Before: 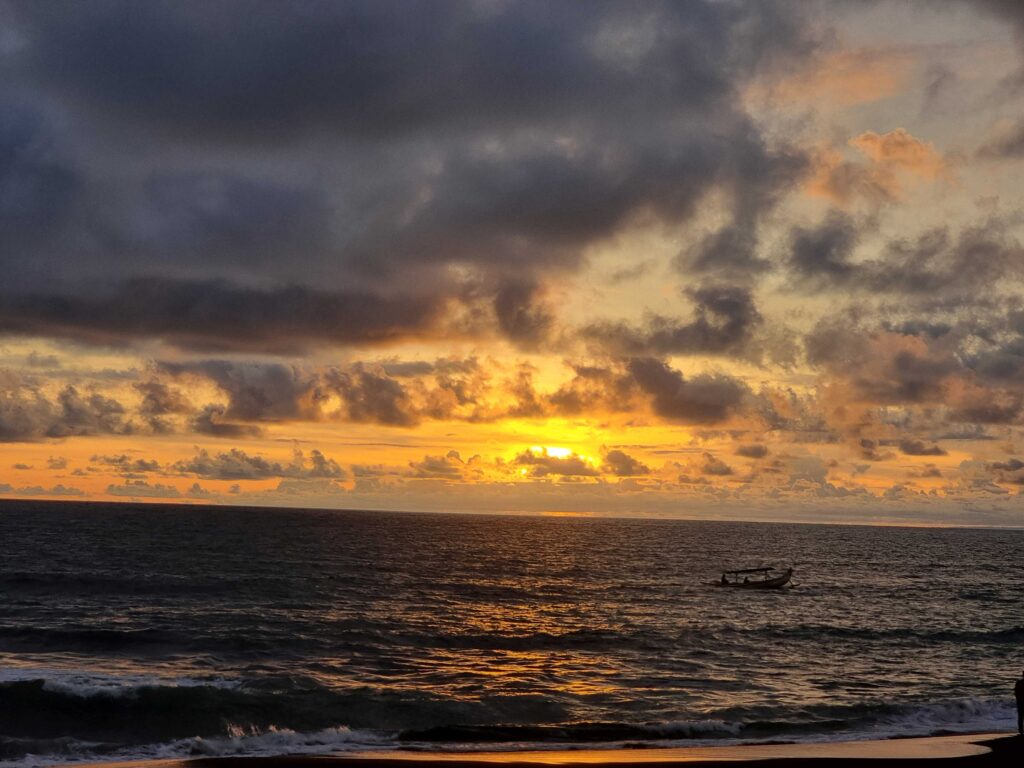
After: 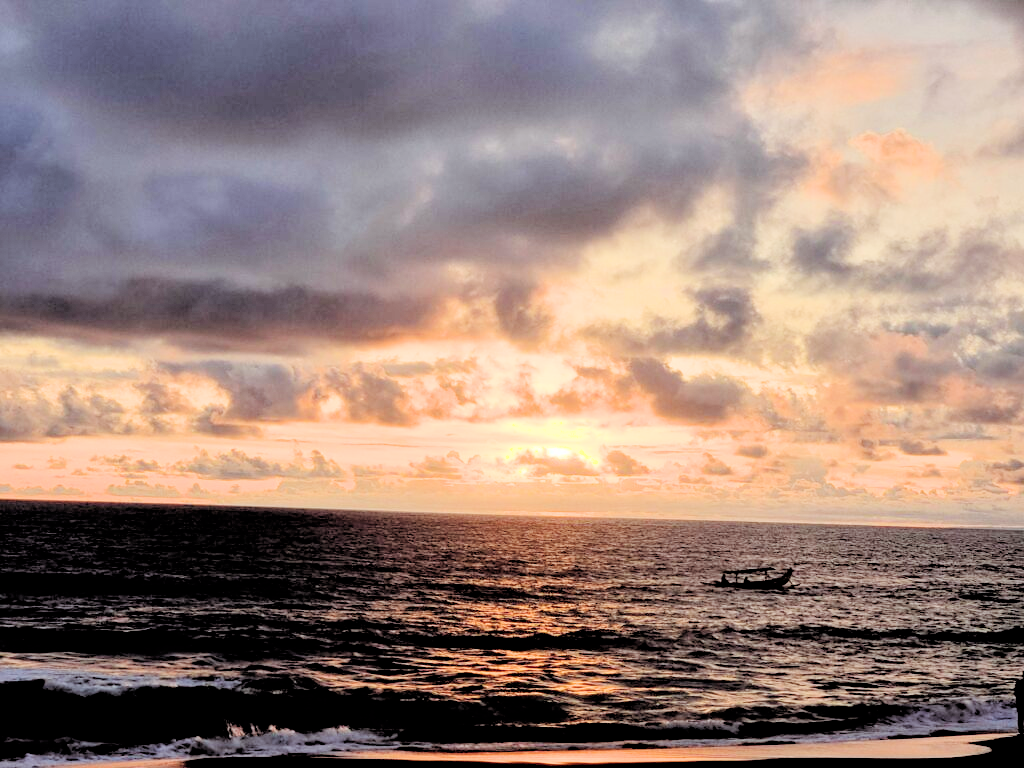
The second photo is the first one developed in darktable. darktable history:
filmic rgb: black relative exposure -4.38 EV, white relative exposure 4.56 EV, hardness 2.37, contrast 1.05
rgb levels: levels [[0.034, 0.472, 0.904], [0, 0.5, 1], [0, 0.5, 1]]
exposure: black level correction 0.001, exposure 1.822 EV, compensate exposure bias true, compensate highlight preservation false
color balance rgb: shadows lift › chroma 9.92%, shadows lift › hue 45.12°, power › luminance 3.26%, power › hue 231.93°, global offset › luminance 0.4%, global offset › chroma 0.21%, global offset › hue 255.02°
